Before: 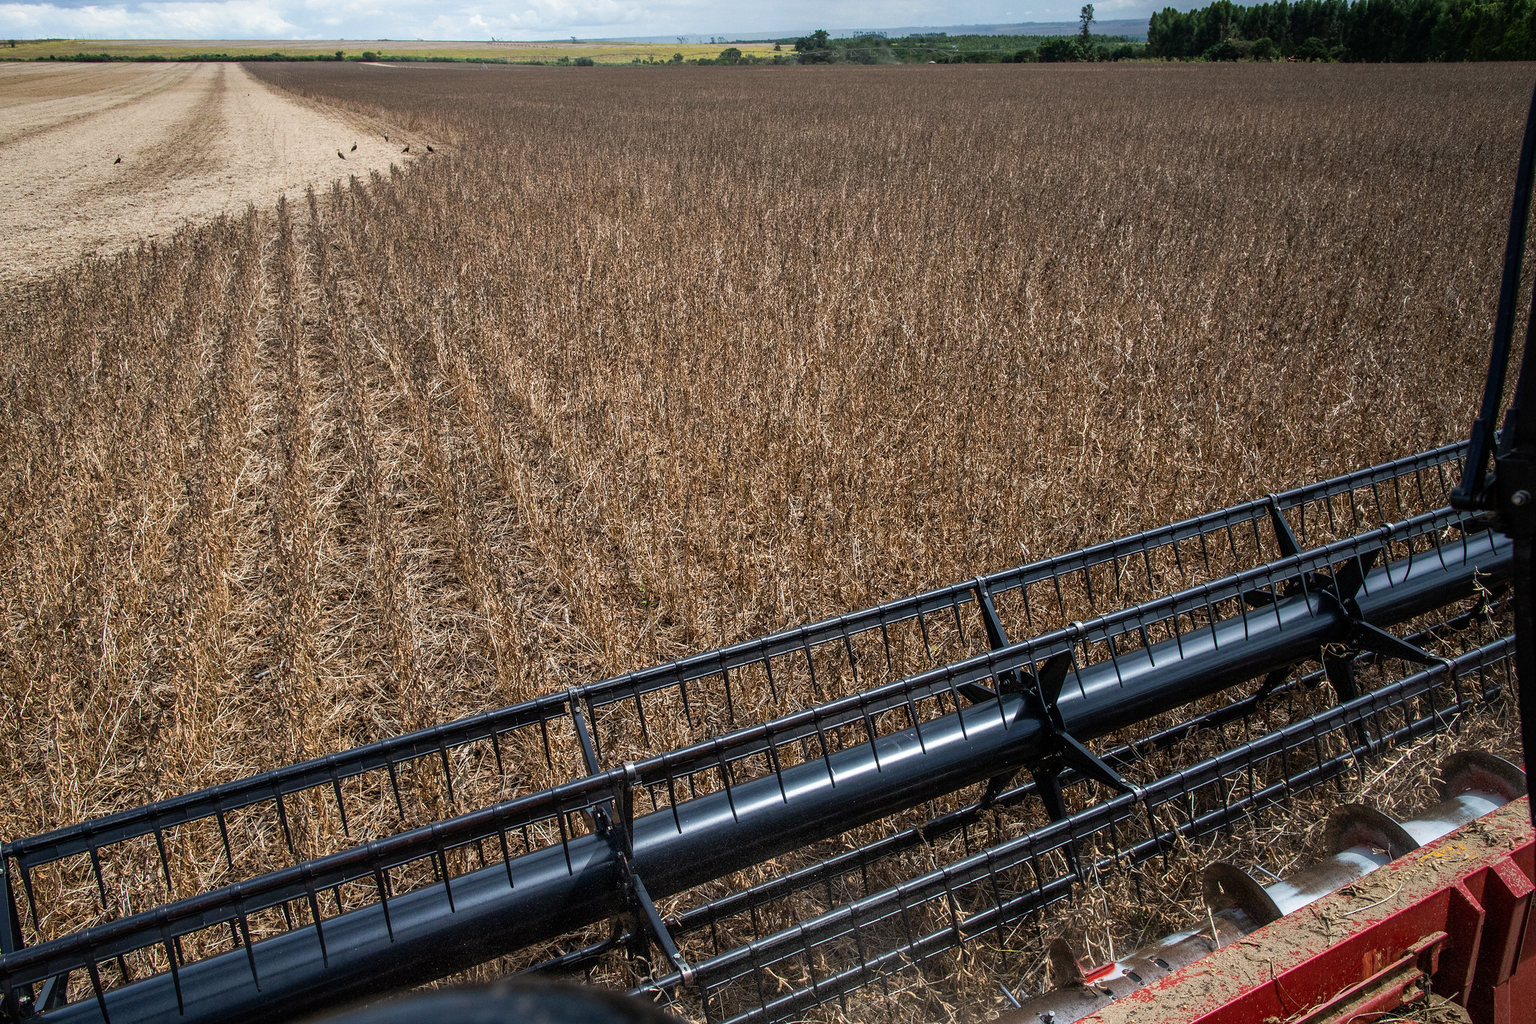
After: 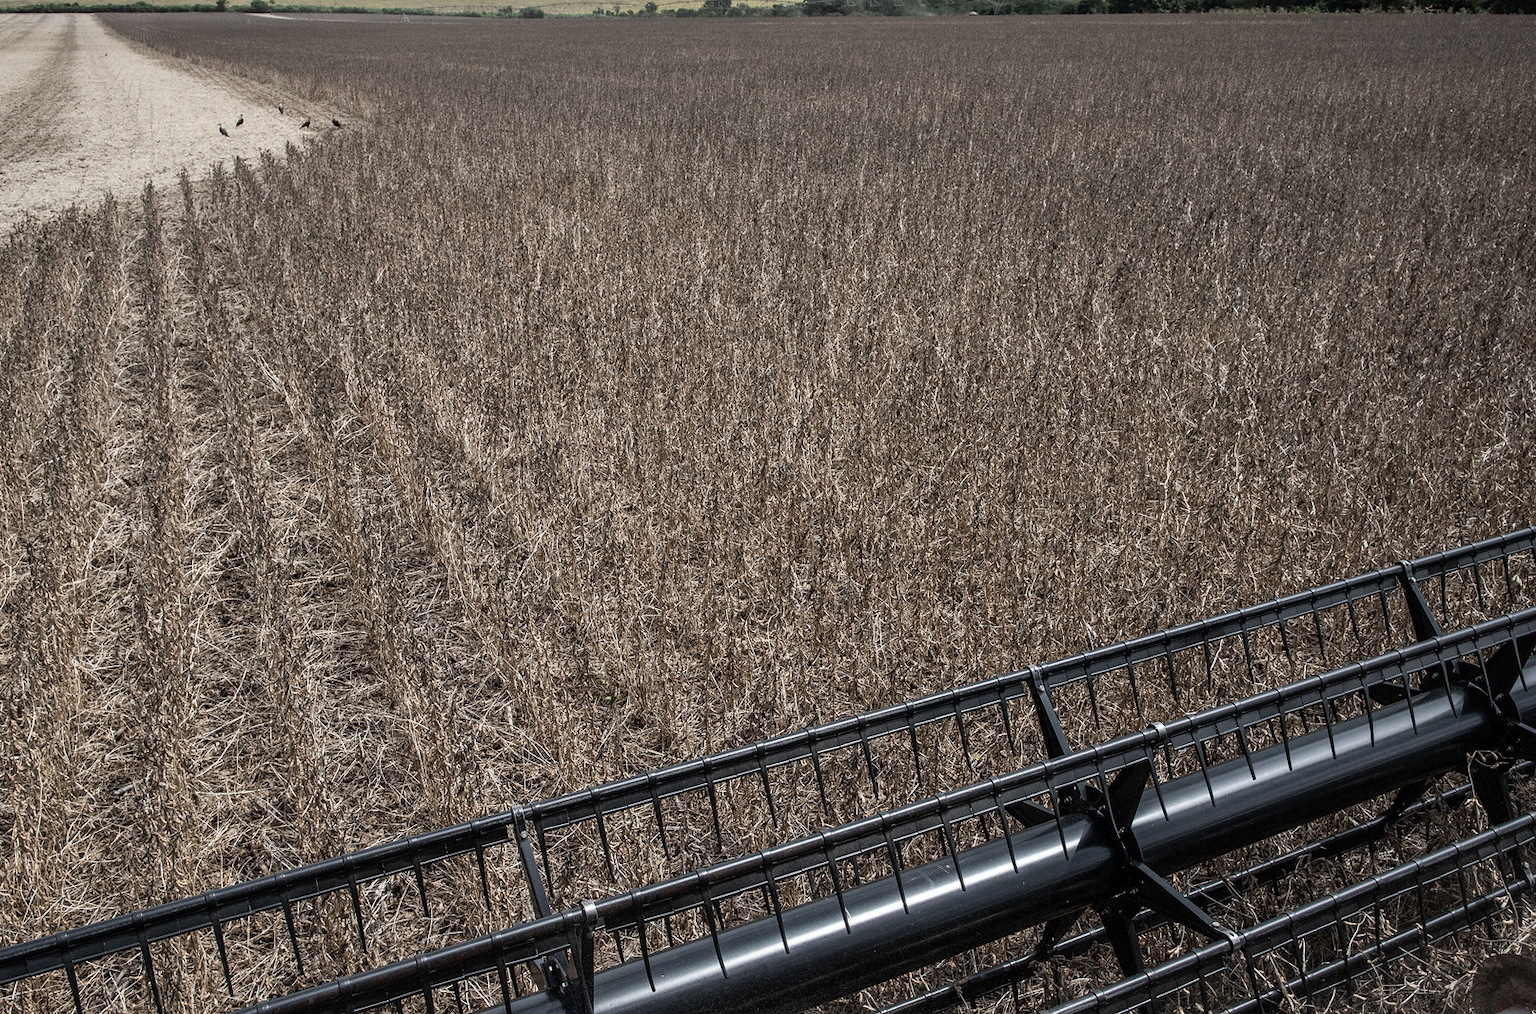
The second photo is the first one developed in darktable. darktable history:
crop and rotate: left 10.77%, top 5.1%, right 10.41%, bottom 16.76%
color correction: saturation 0.5
